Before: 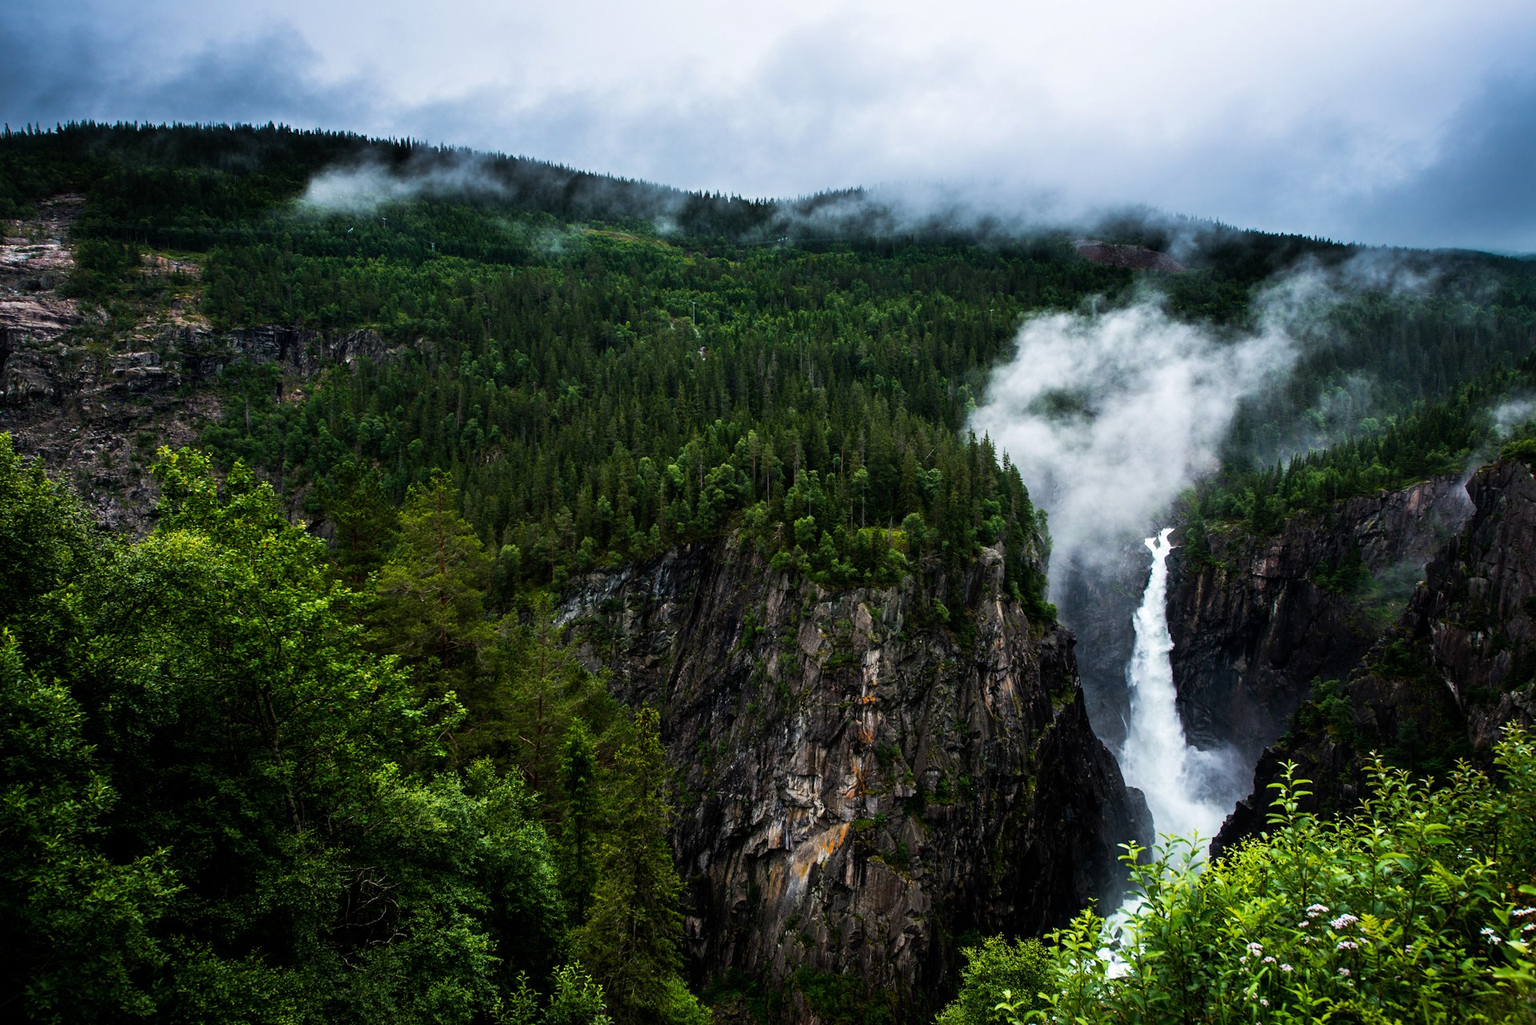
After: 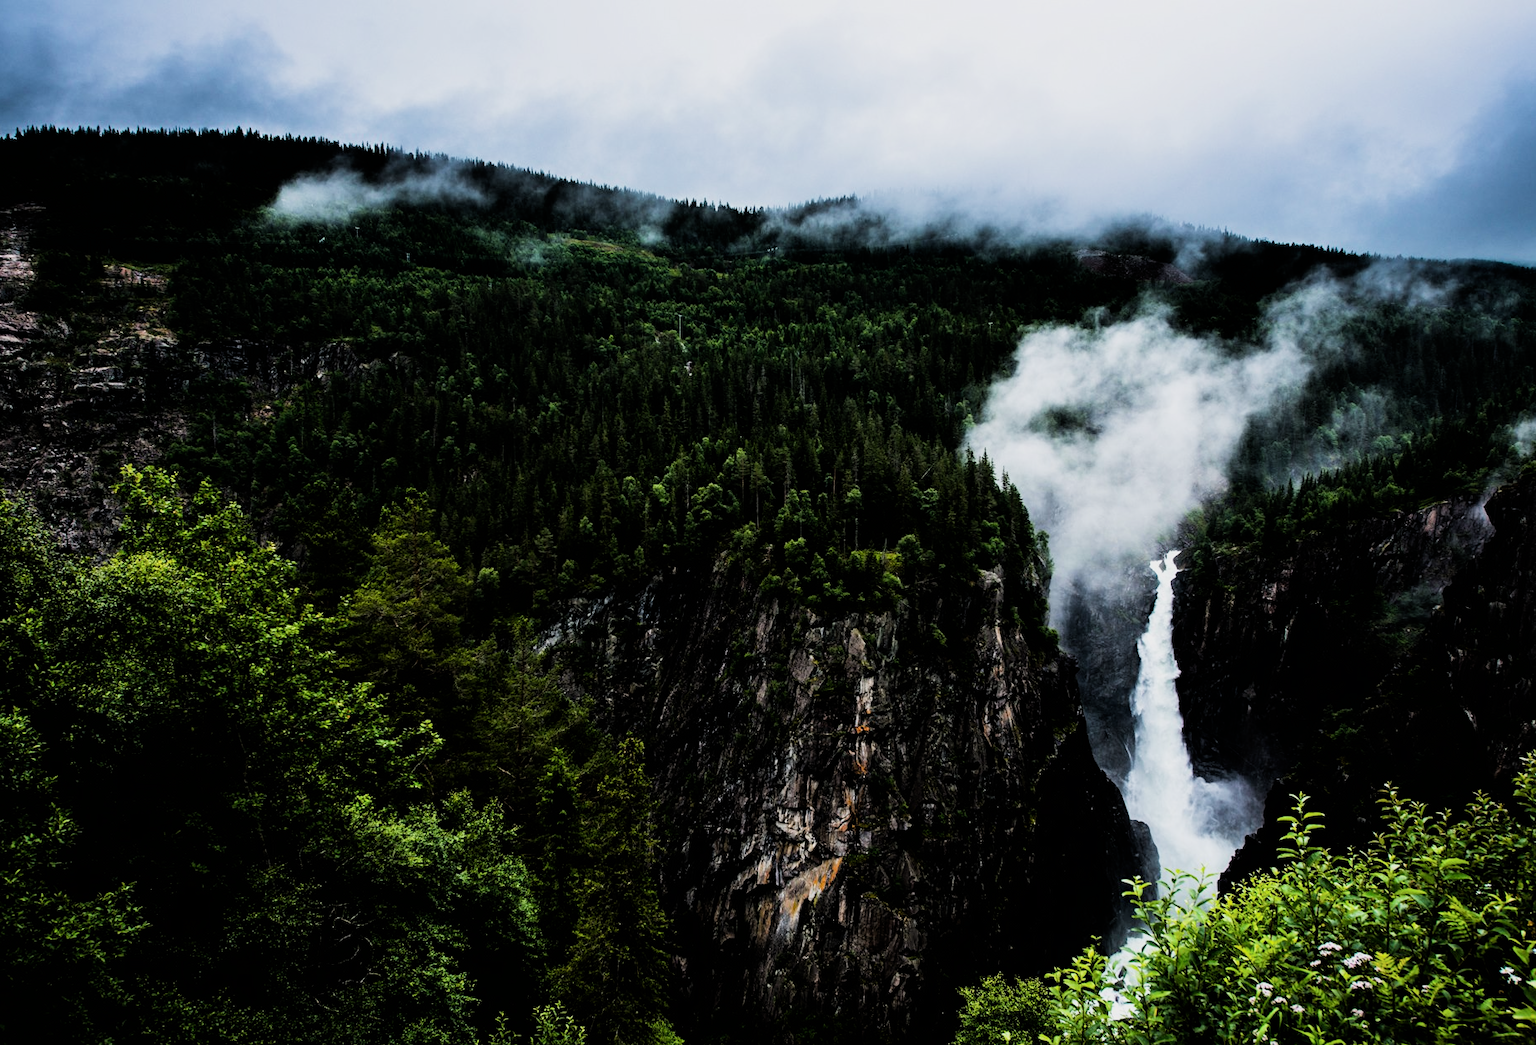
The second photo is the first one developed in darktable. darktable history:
crop and rotate: left 2.754%, right 1.295%, bottom 2.104%
filmic rgb: black relative exposure -5.05 EV, white relative exposure 3.52 EV, hardness 3.17, contrast 1.385, highlights saturation mix -49.79%, iterations of high-quality reconstruction 0
